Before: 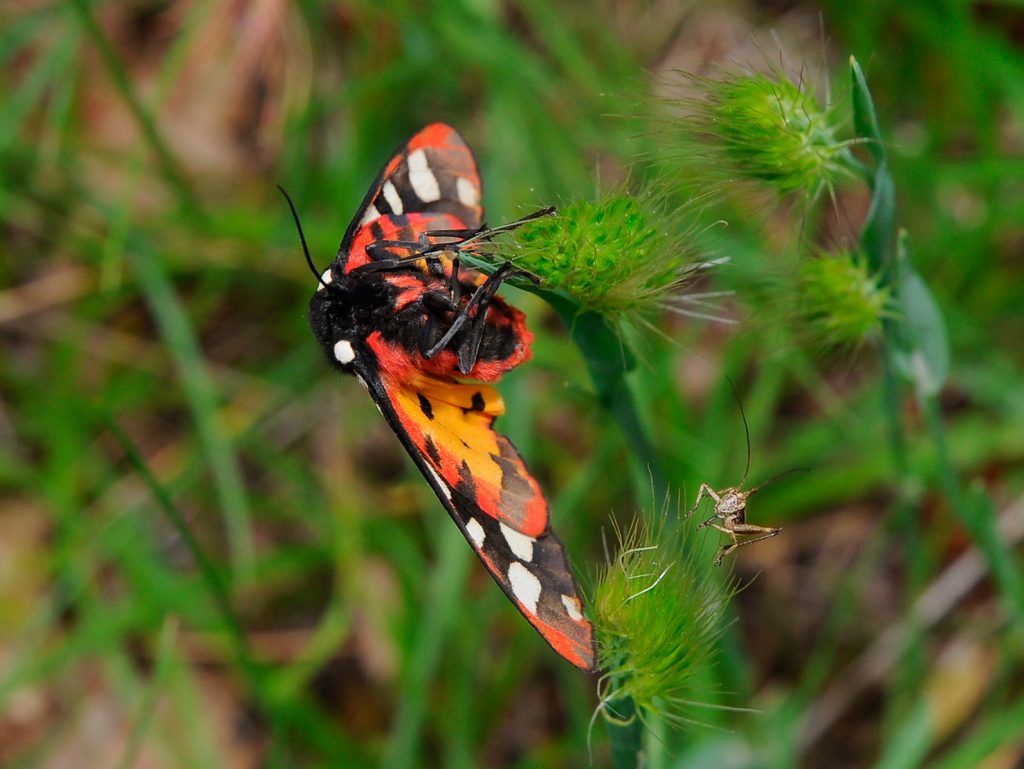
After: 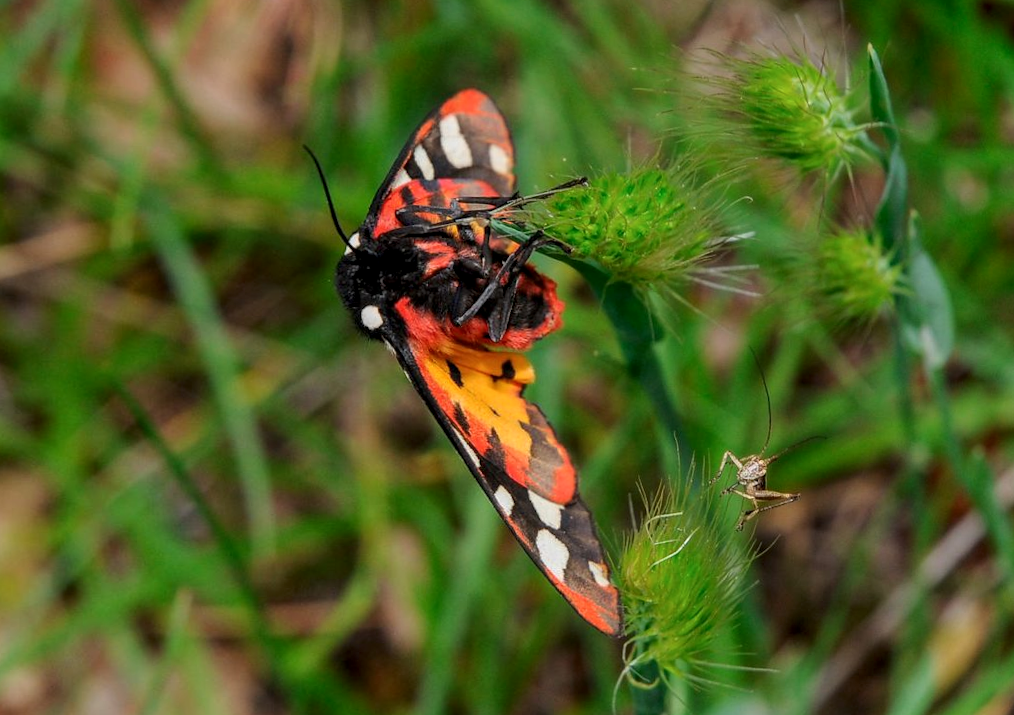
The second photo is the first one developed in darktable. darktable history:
rotate and perspective: rotation 0.679°, lens shift (horizontal) 0.136, crop left 0.009, crop right 0.991, crop top 0.078, crop bottom 0.95
local contrast: on, module defaults
